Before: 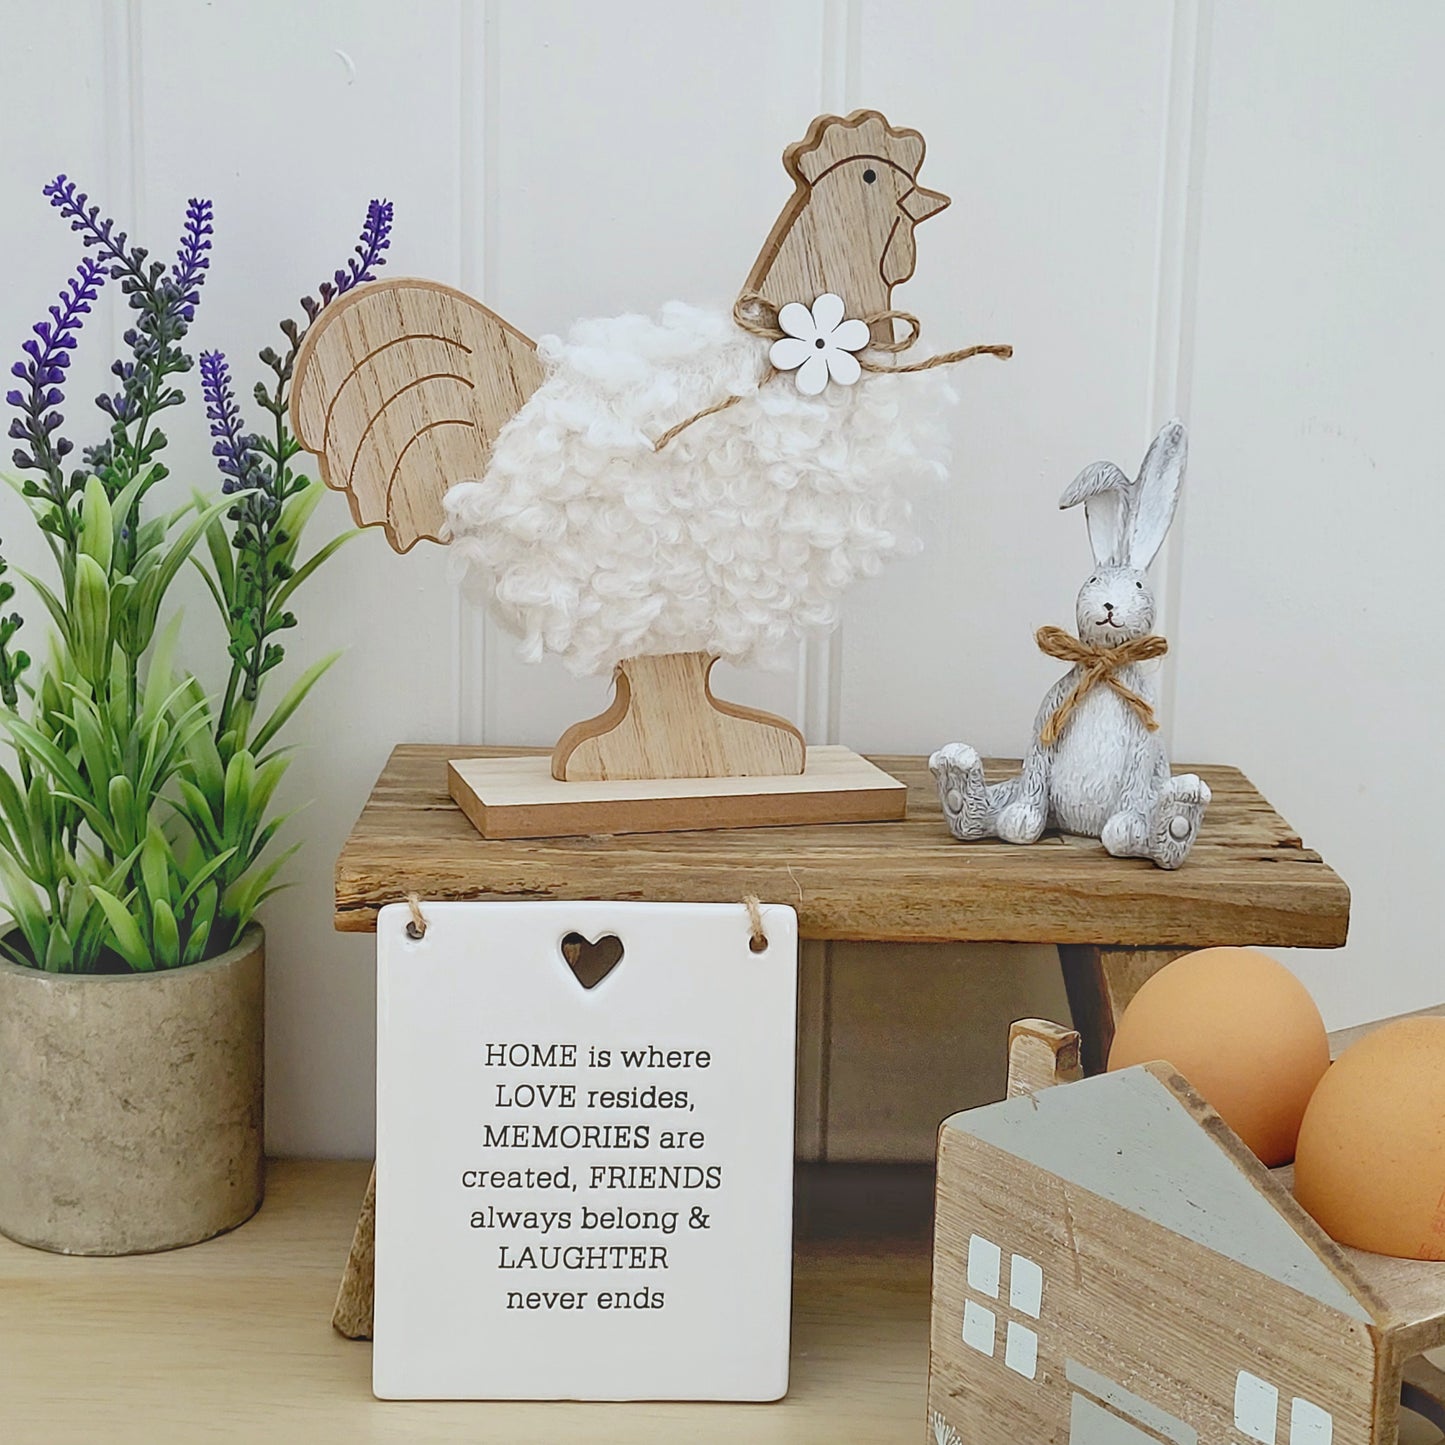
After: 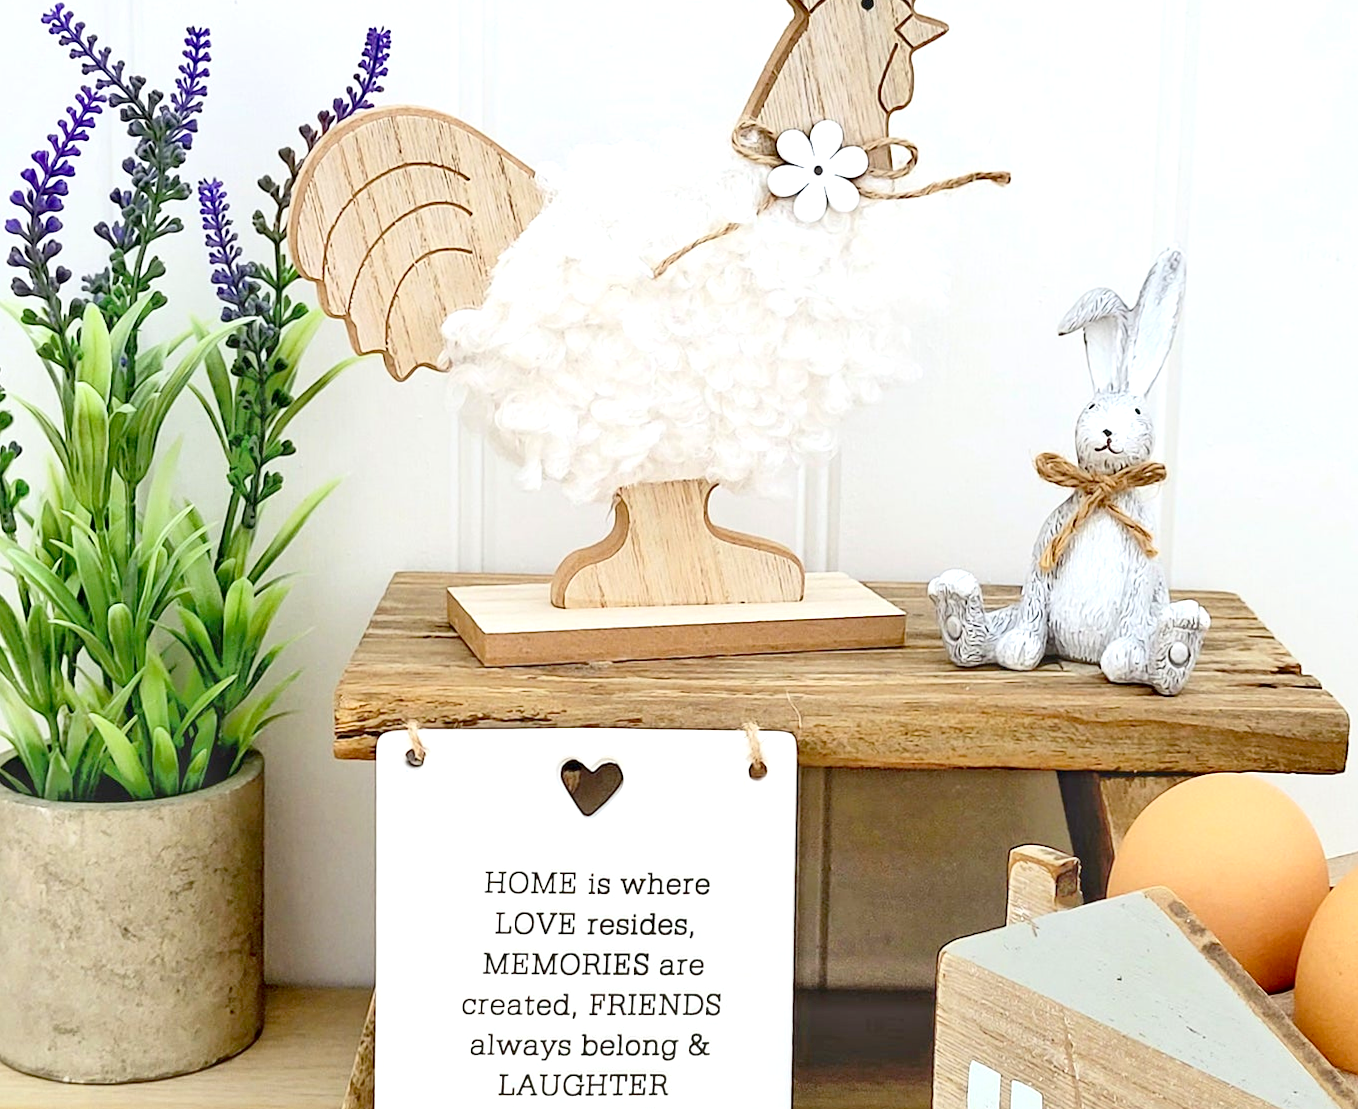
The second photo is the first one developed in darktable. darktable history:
crop and rotate: angle 0.104°, top 11.941%, right 5.793%, bottom 11.171%
exposure: black level correction 0.012, exposure 0.702 EV, compensate highlight preservation false
contrast brightness saturation: contrast 0.153, brightness 0.047
